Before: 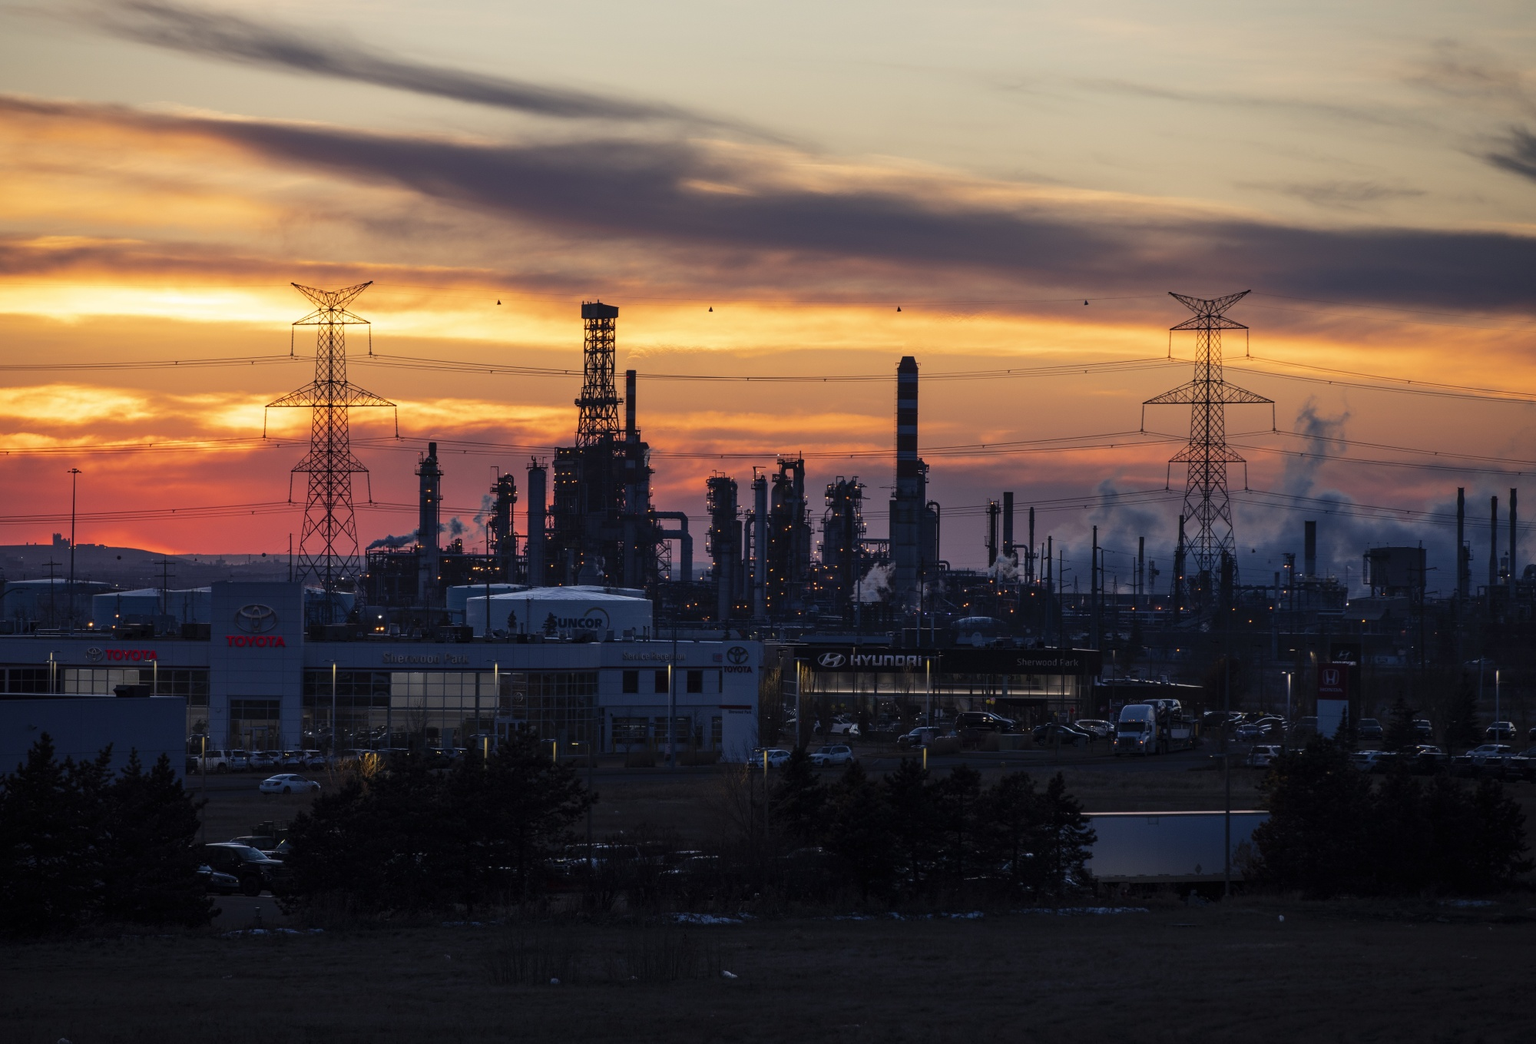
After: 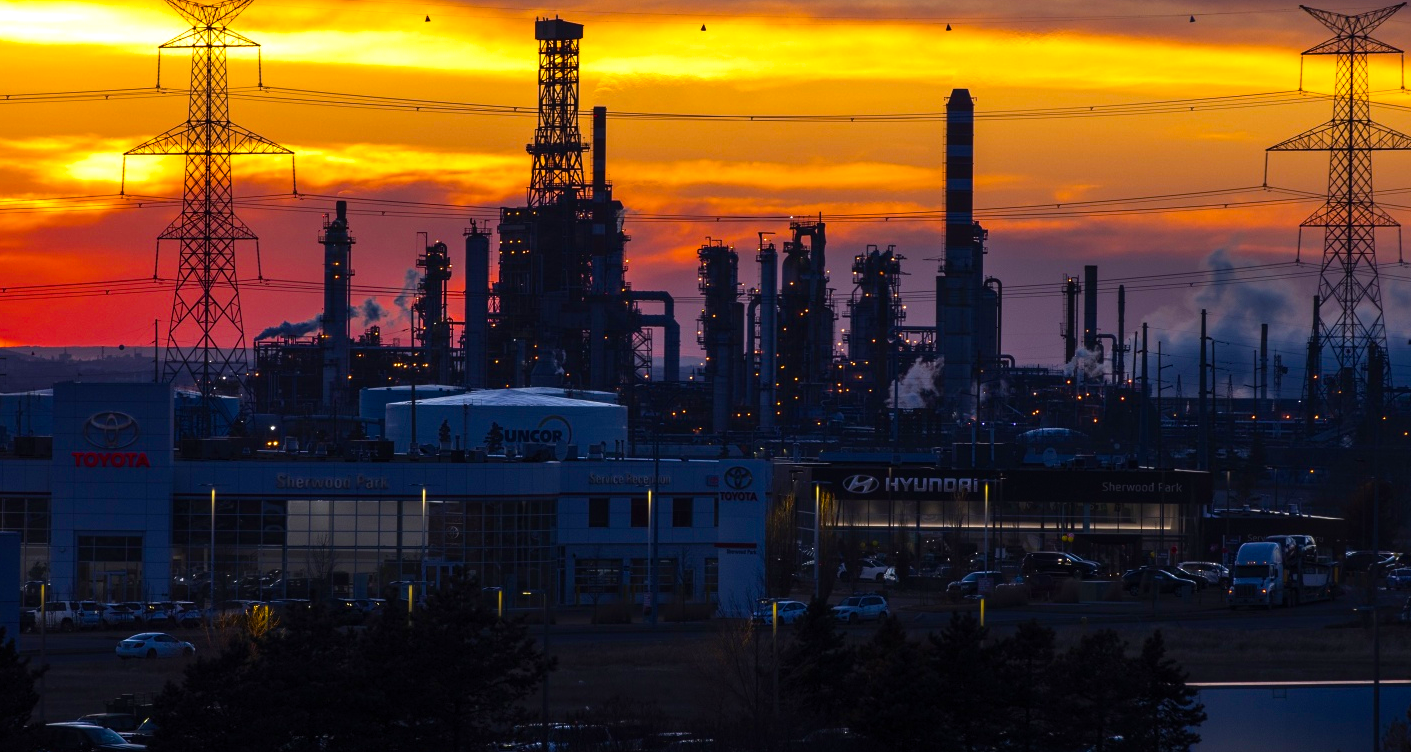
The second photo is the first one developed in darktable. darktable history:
crop: left 11.123%, top 27.61%, right 18.3%, bottom 17.034%
color balance rgb: linear chroma grading › global chroma 9%, perceptual saturation grading › global saturation 36%, perceptual saturation grading › shadows 35%, perceptual brilliance grading › global brilliance 15%, perceptual brilliance grading › shadows -35%, global vibrance 15%
